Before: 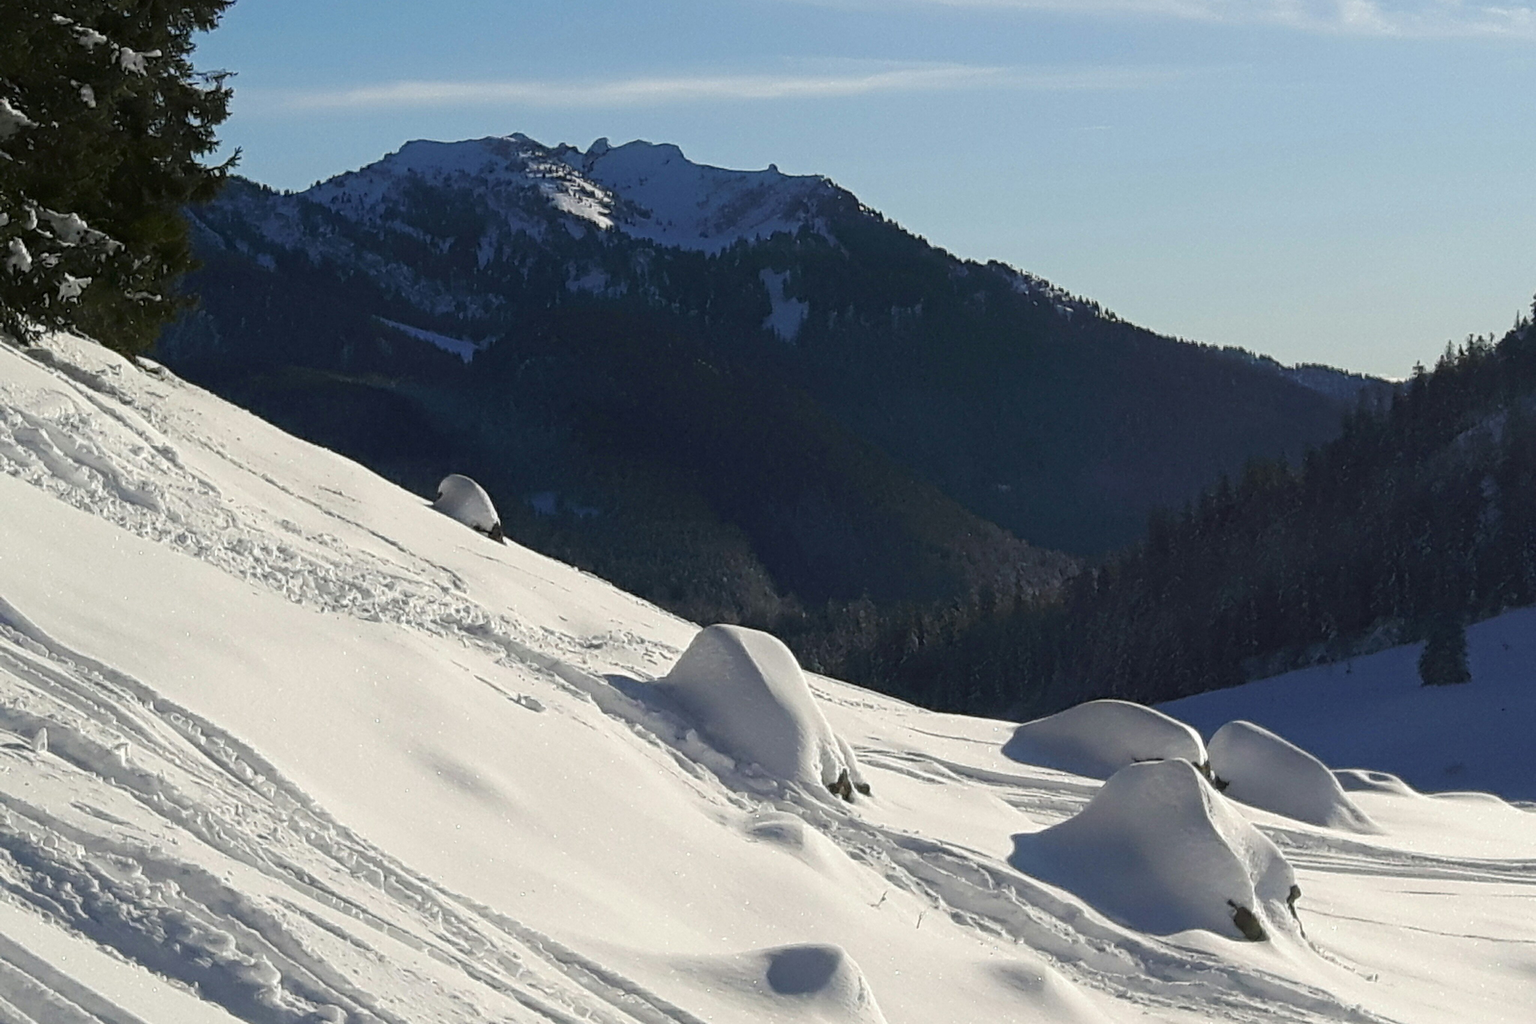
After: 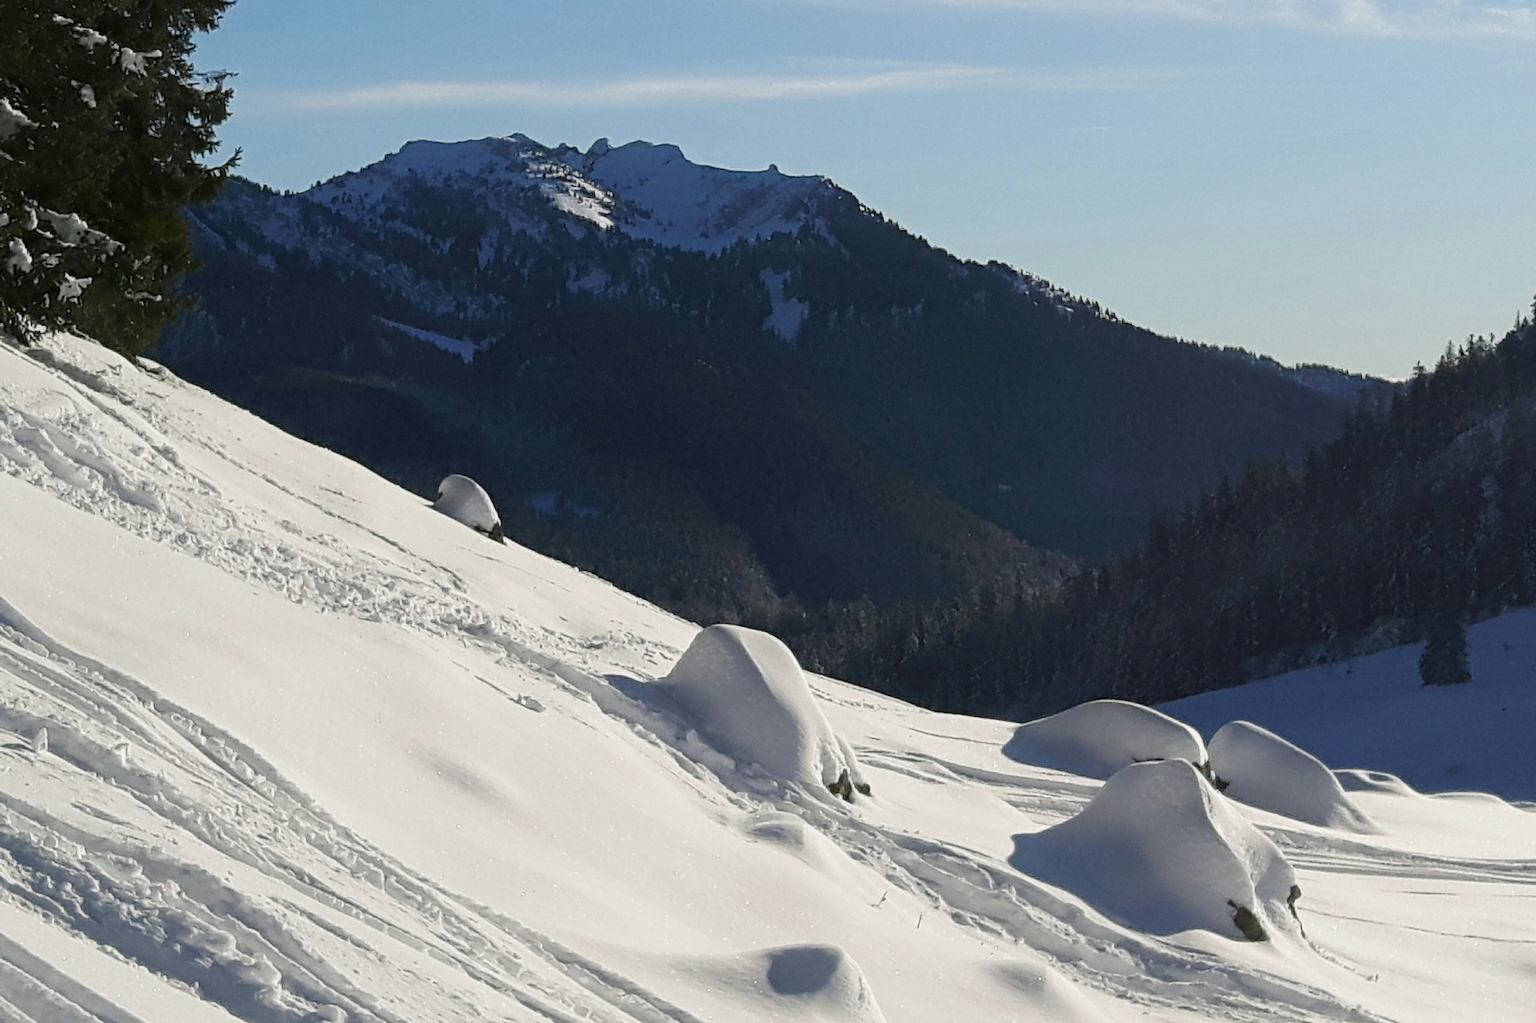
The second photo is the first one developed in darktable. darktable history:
sharpen: radius 1.481, amount 0.396, threshold 1.243
tone curve: curves: ch0 [(0, 0) (0.822, 0.825) (0.994, 0.955)]; ch1 [(0, 0) (0.226, 0.261) (0.383, 0.397) (0.46, 0.46) (0.498, 0.501) (0.524, 0.543) (0.578, 0.575) (1, 1)]; ch2 [(0, 0) (0.438, 0.456) (0.5, 0.495) (0.547, 0.515) (0.597, 0.58) (0.629, 0.603) (1, 1)], preserve colors none
exposure: compensate highlight preservation false
